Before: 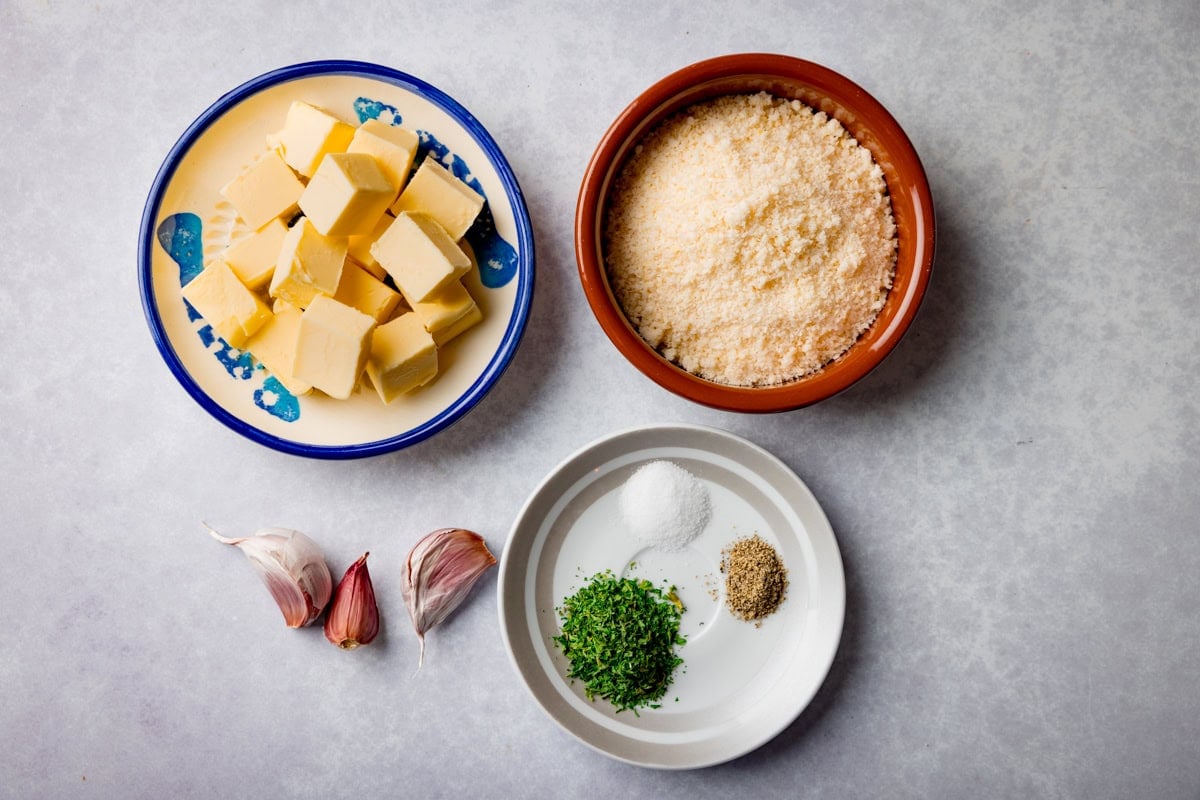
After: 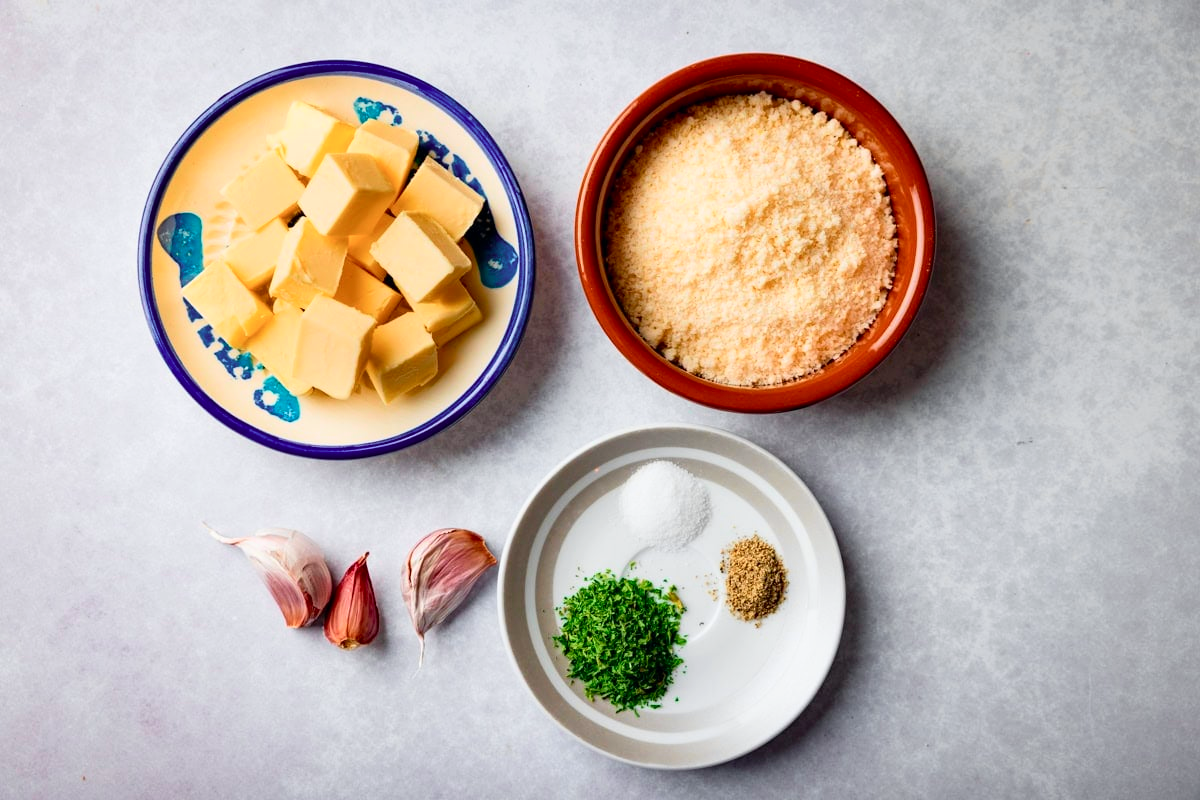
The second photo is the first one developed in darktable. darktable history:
tone curve: curves: ch0 [(0, 0) (0.051, 0.047) (0.102, 0.099) (0.232, 0.249) (0.462, 0.501) (0.698, 0.761) (0.908, 0.946) (1, 1)]; ch1 [(0, 0) (0.339, 0.298) (0.402, 0.363) (0.453, 0.413) (0.485, 0.469) (0.494, 0.493) (0.504, 0.501) (0.525, 0.533) (0.563, 0.591) (0.597, 0.631) (1, 1)]; ch2 [(0, 0) (0.48, 0.48) (0.504, 0.5) (0.539, 0.554) (0.59, 0.628) (0.642, 0.682) (0.824, 0.815) (1, 1)], color space Lab, independent channels, preserve colors none
